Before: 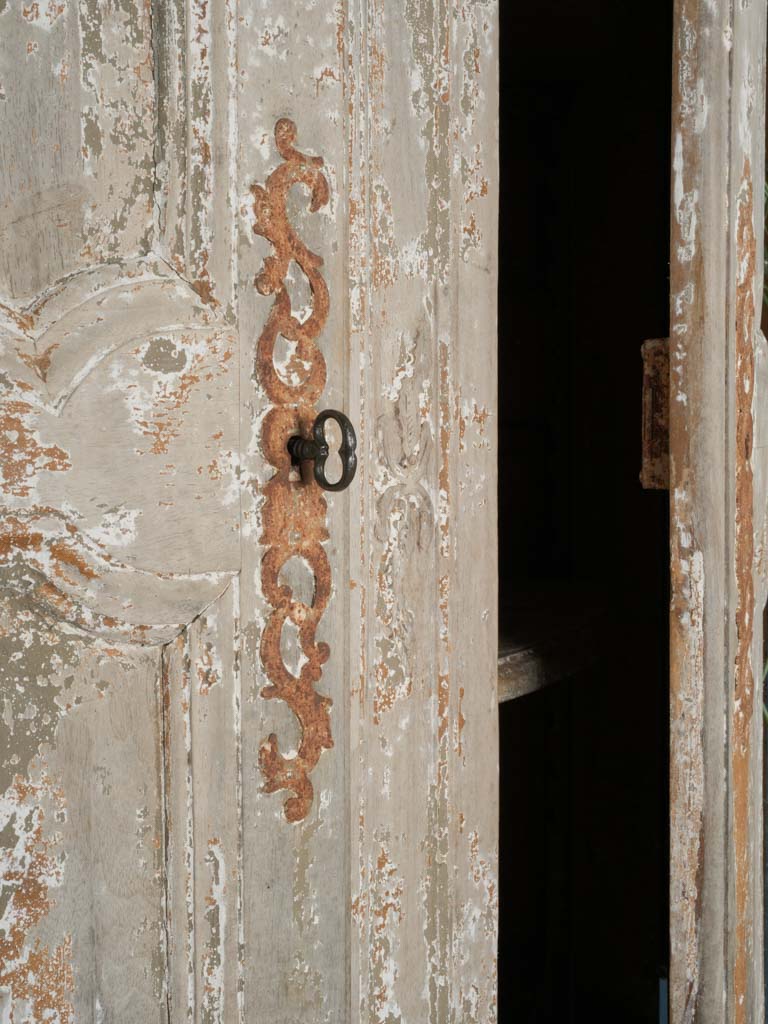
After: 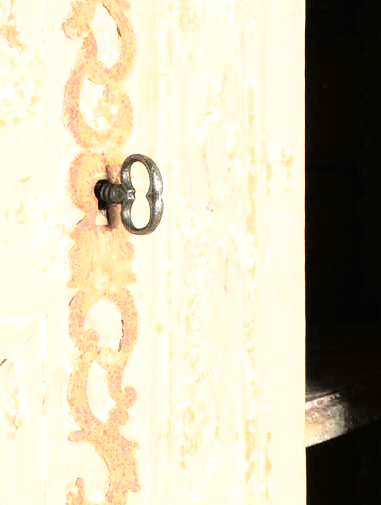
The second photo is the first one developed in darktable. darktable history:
base curve: curves: ch0 [(0, 0) (0.007, 0.004) (0.027, 0.03) (0.046, 0.07) (0.207, 0.54) (0.442, 0.872) (0.673, 0.972) (1, 1)]
crop: left 25.161%, top 25.044%, right 25.167%, bottom 25.554%
exposure: black level correction 0, exposure 1.384 EV, compensate highlight preservation false
